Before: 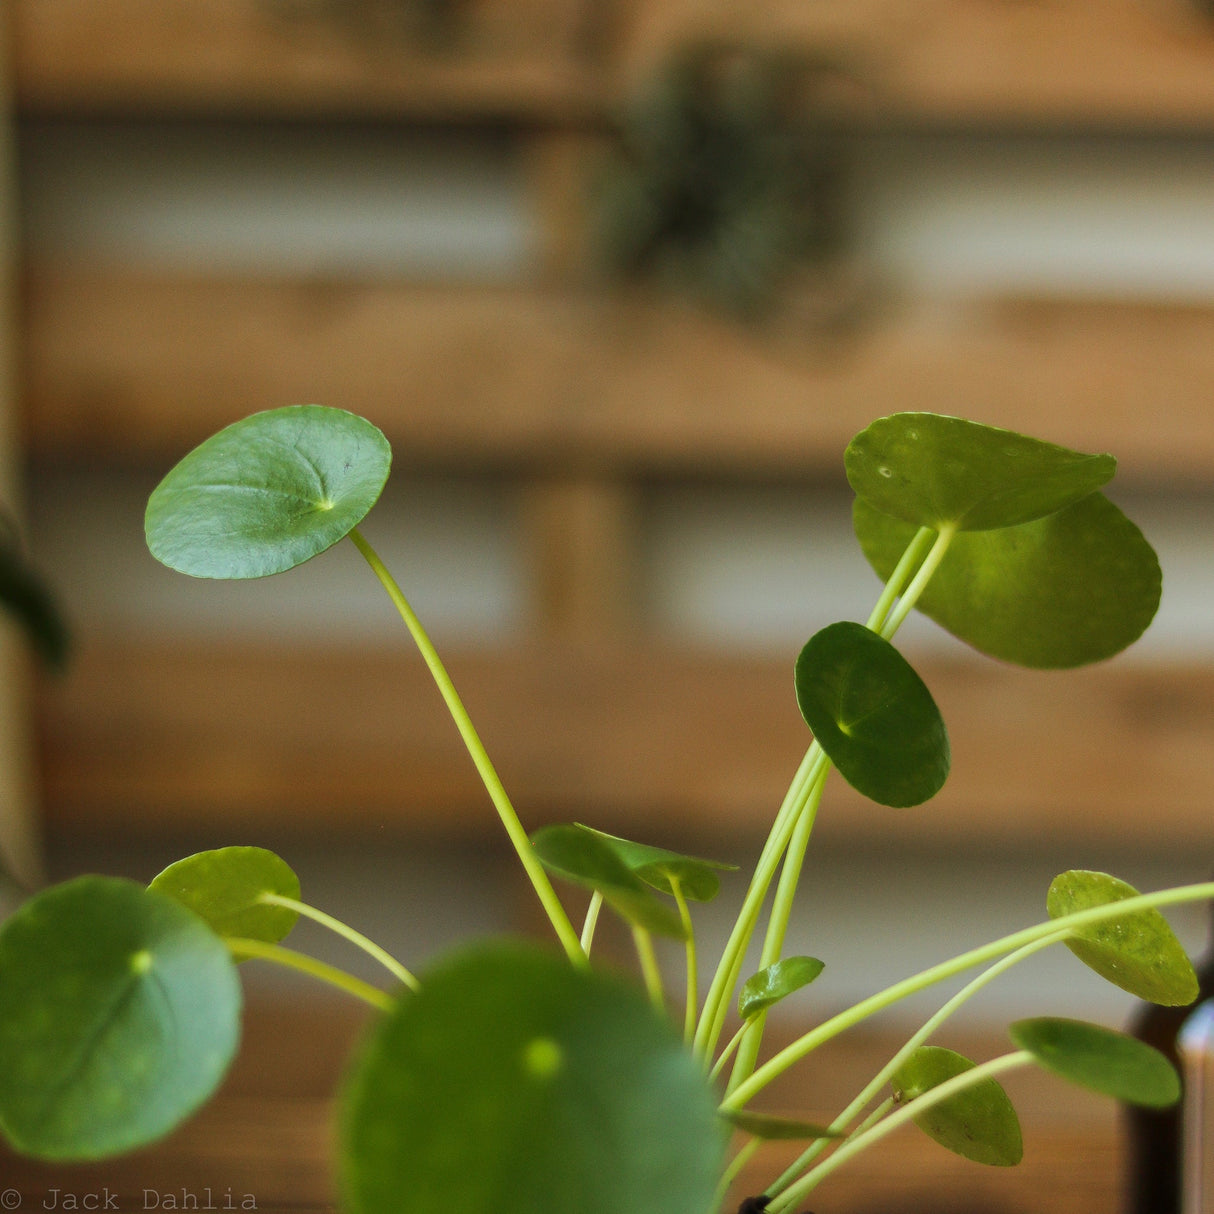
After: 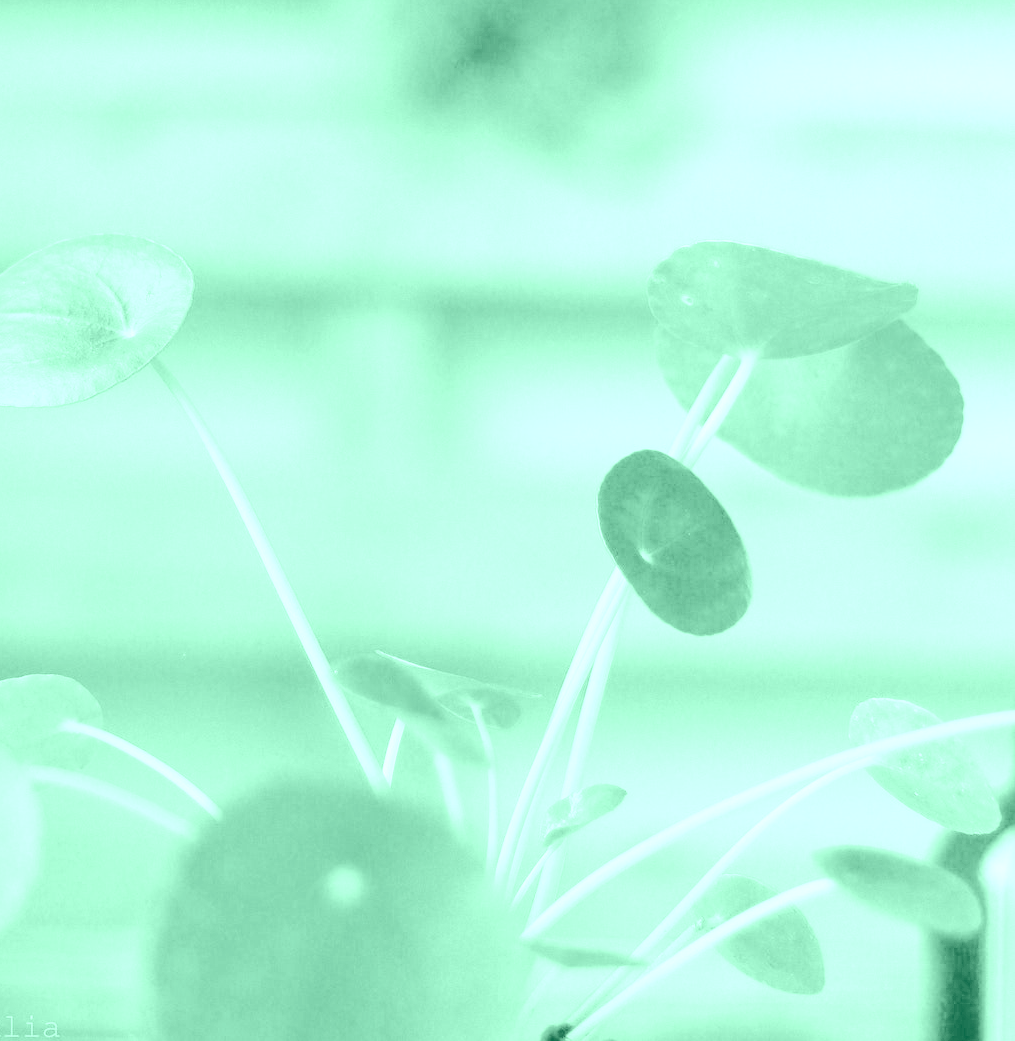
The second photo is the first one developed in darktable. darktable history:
crop: left 16.315%, top 14.246%
colorize: hue 147.6°, saturation 65%, lightness 21.64%
white balance: red 8, blue 8
tone curve: curves: ch0 [(0, 0.03) (0.113, 0.087) (0.207, 0.184) (0.515, 0.612) (0.712, 0.793) (1, 0.946)]; ch1 [(0, 0) (0.172, 0.123) (0.317, 0.279) (0.407, 0.401) (0.476, 0.482) (0.505, 0.499) (0.534, 0.534) (0.632, 0.645) (0.726, 0.745) (1, 1)]; ch2 [(0, 0) (0.411, 0.424) (0.505, 0.505) (0.521, 0.524) (0.541, 0.569) (0.65, 0.699) (1, 1)], color space Lab, independent channels, preserve colors none
exposure: exposure -0.04 EV, compensate highlight preservation false
